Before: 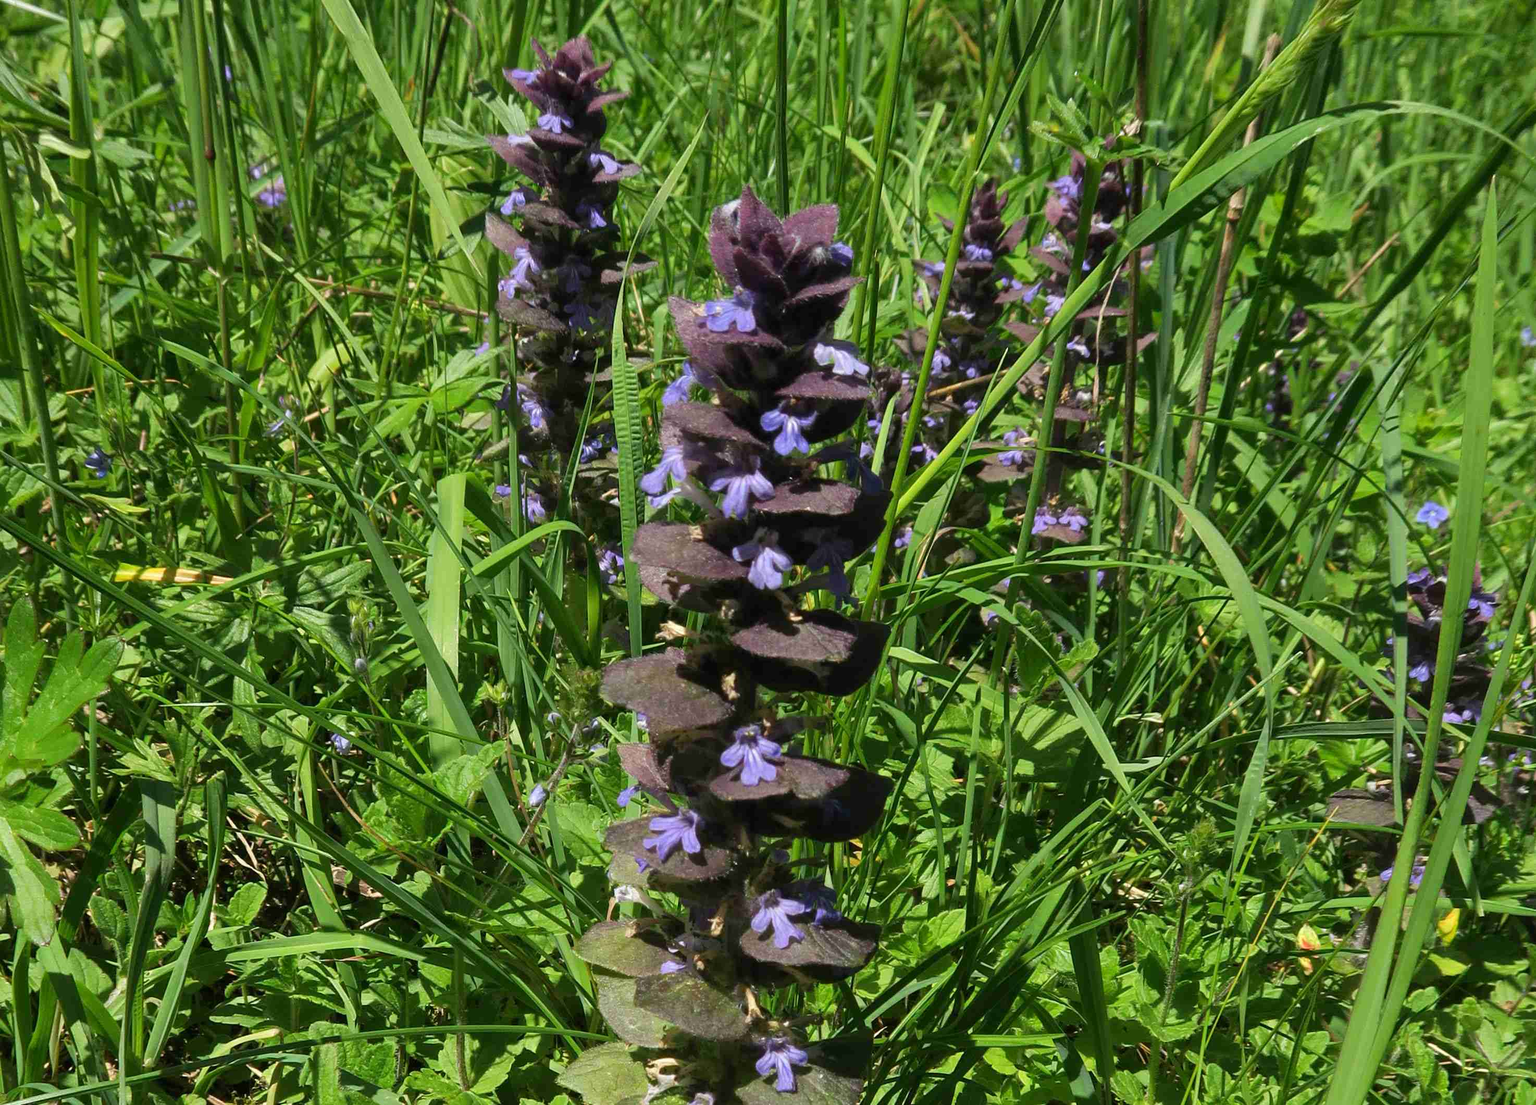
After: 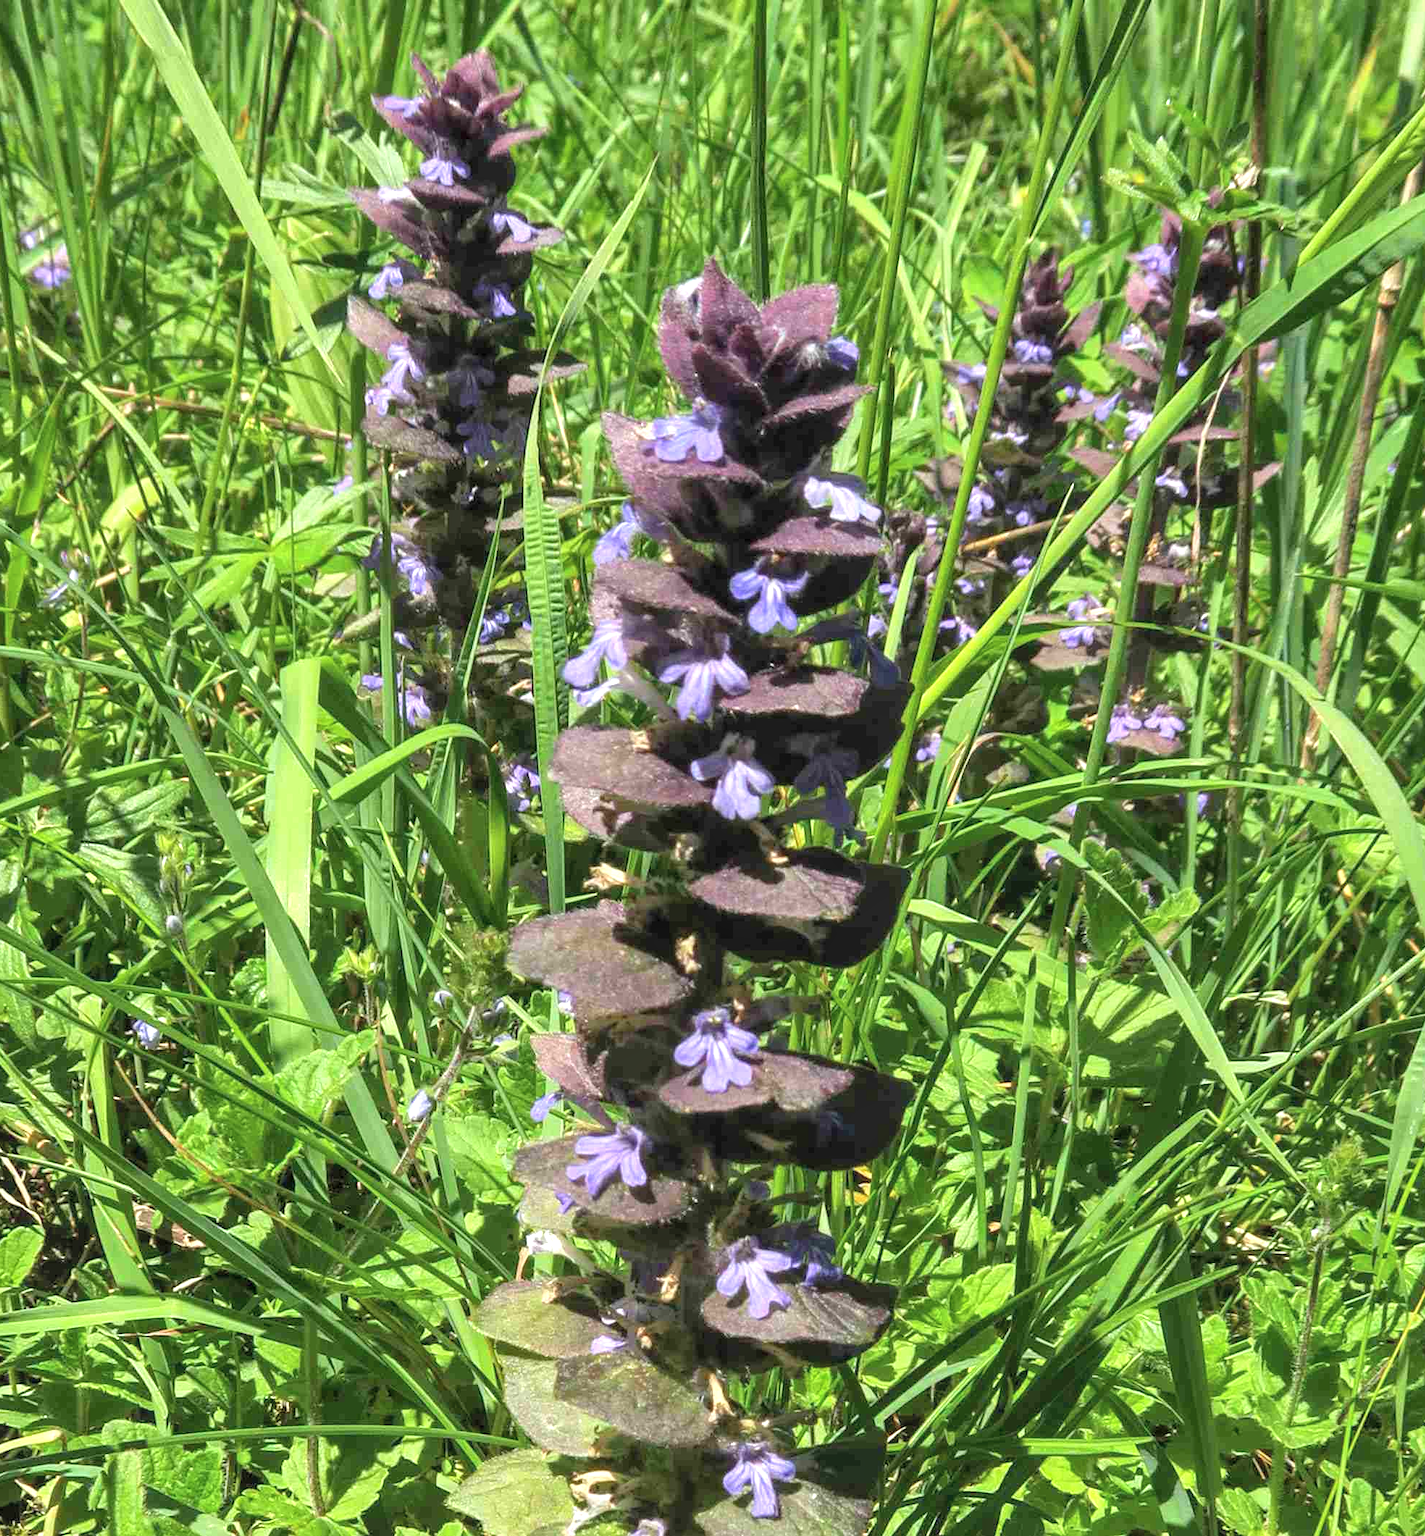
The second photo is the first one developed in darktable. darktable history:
local contrast: on, module defaults
crop and rotate: left 15.336%, right 17.885%
exposure: exposure 0.658 EV, compensate exposure bias true, compensate highlight preservation false
contrast brightness saturation: brightness 0.141
